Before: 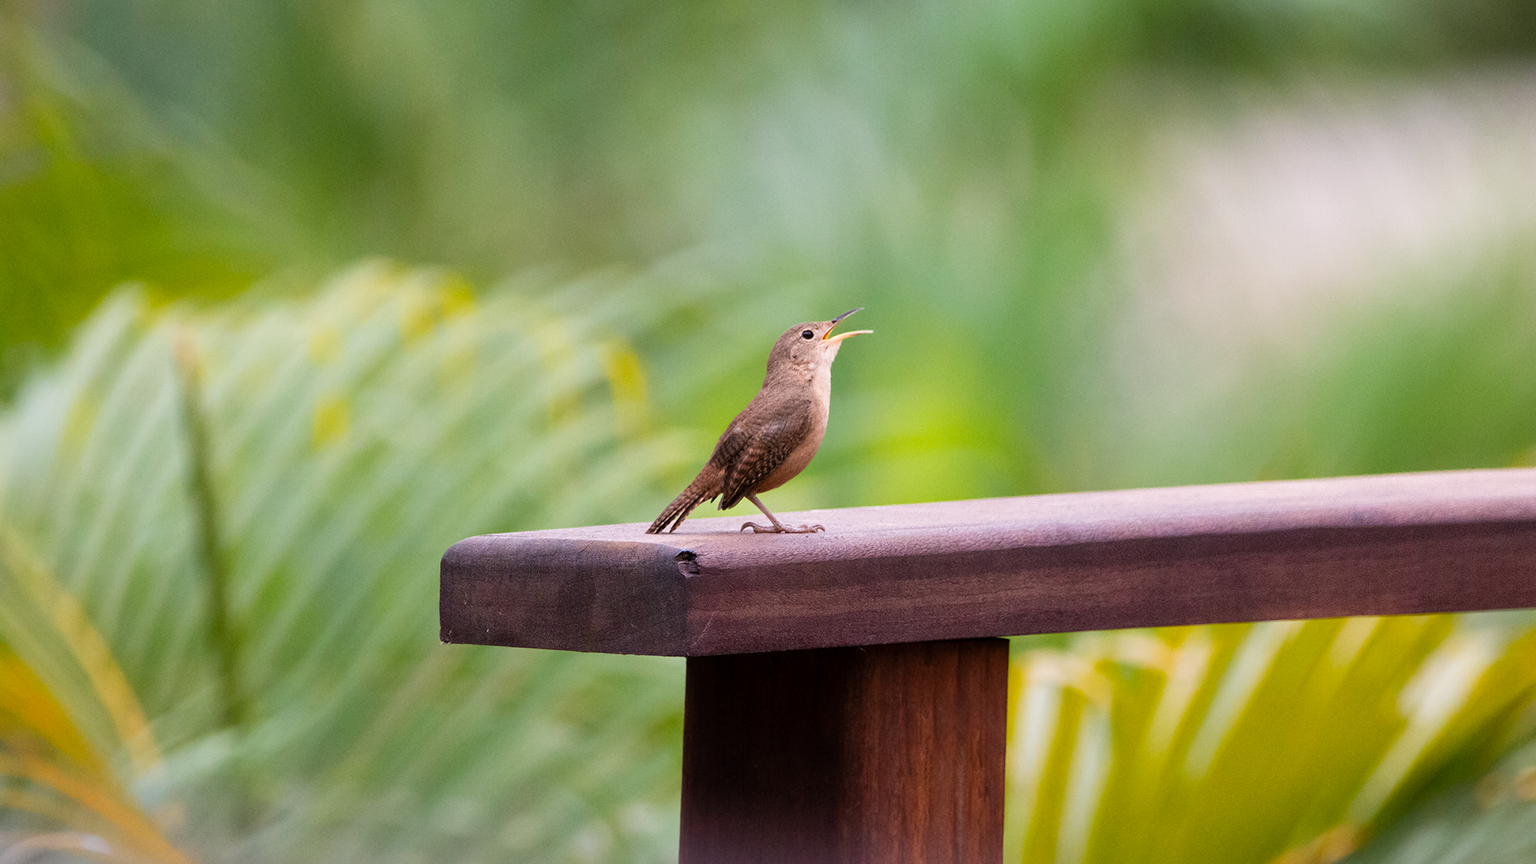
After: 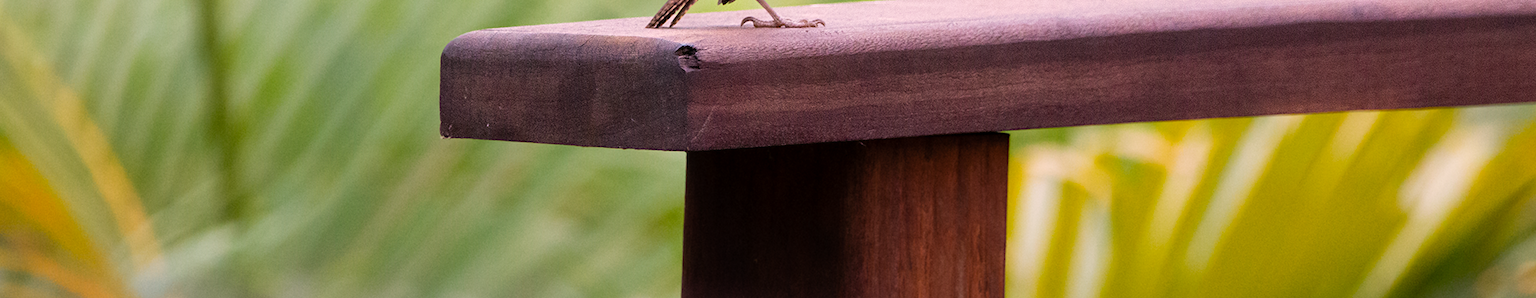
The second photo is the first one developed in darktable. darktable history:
crop and rotate: top 58.525%, bottom 6.863%
color correction: highlights a* 5.97, highlights b* 4.72
